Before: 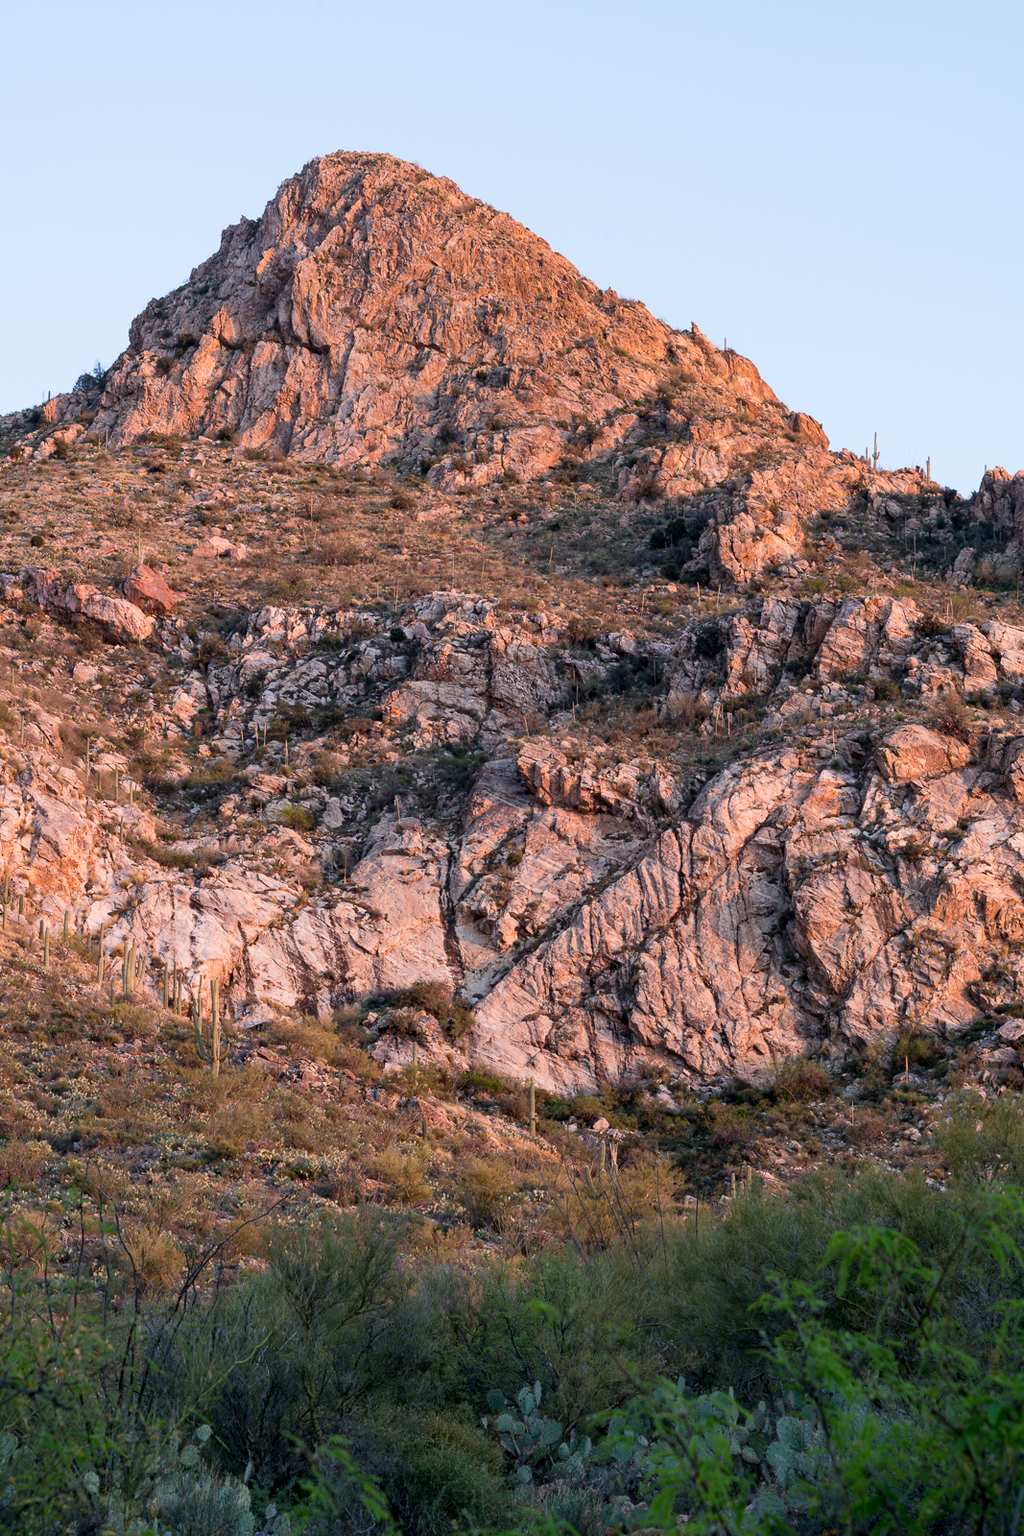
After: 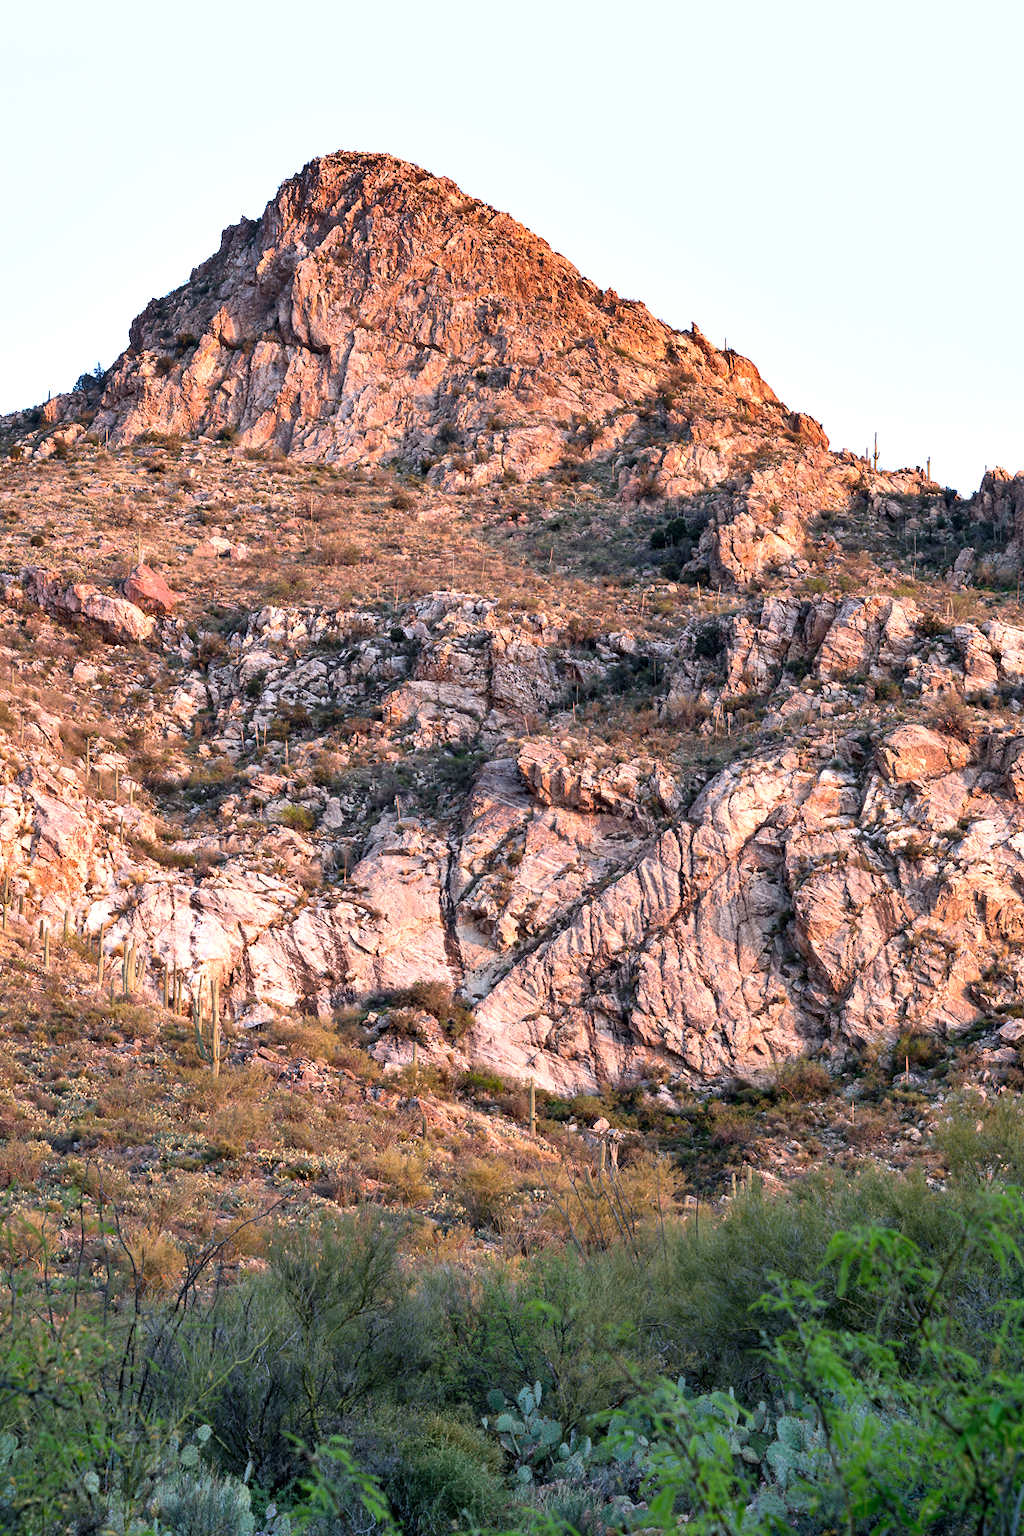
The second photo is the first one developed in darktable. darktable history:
tone curve: curves: ch1 [(0, 0) (0.214, 0.291) (0.372, 0.44) (0.463, 0.476) (0.498, 0.502) (0.521, 0.531) (1, 1)]; ch2 [(0, 0) (0.456, 0.447) (0.5, 0.5) (0.547, 0.557) (0.592, 0.57) (0.631, 0.602) (1, 1)], preserve colors none
exposure: black level correction 0, exposure 0.7 EV, compensate highlight preservation false
shadows and highlights: low approximation 0.01, soften with gaussian
